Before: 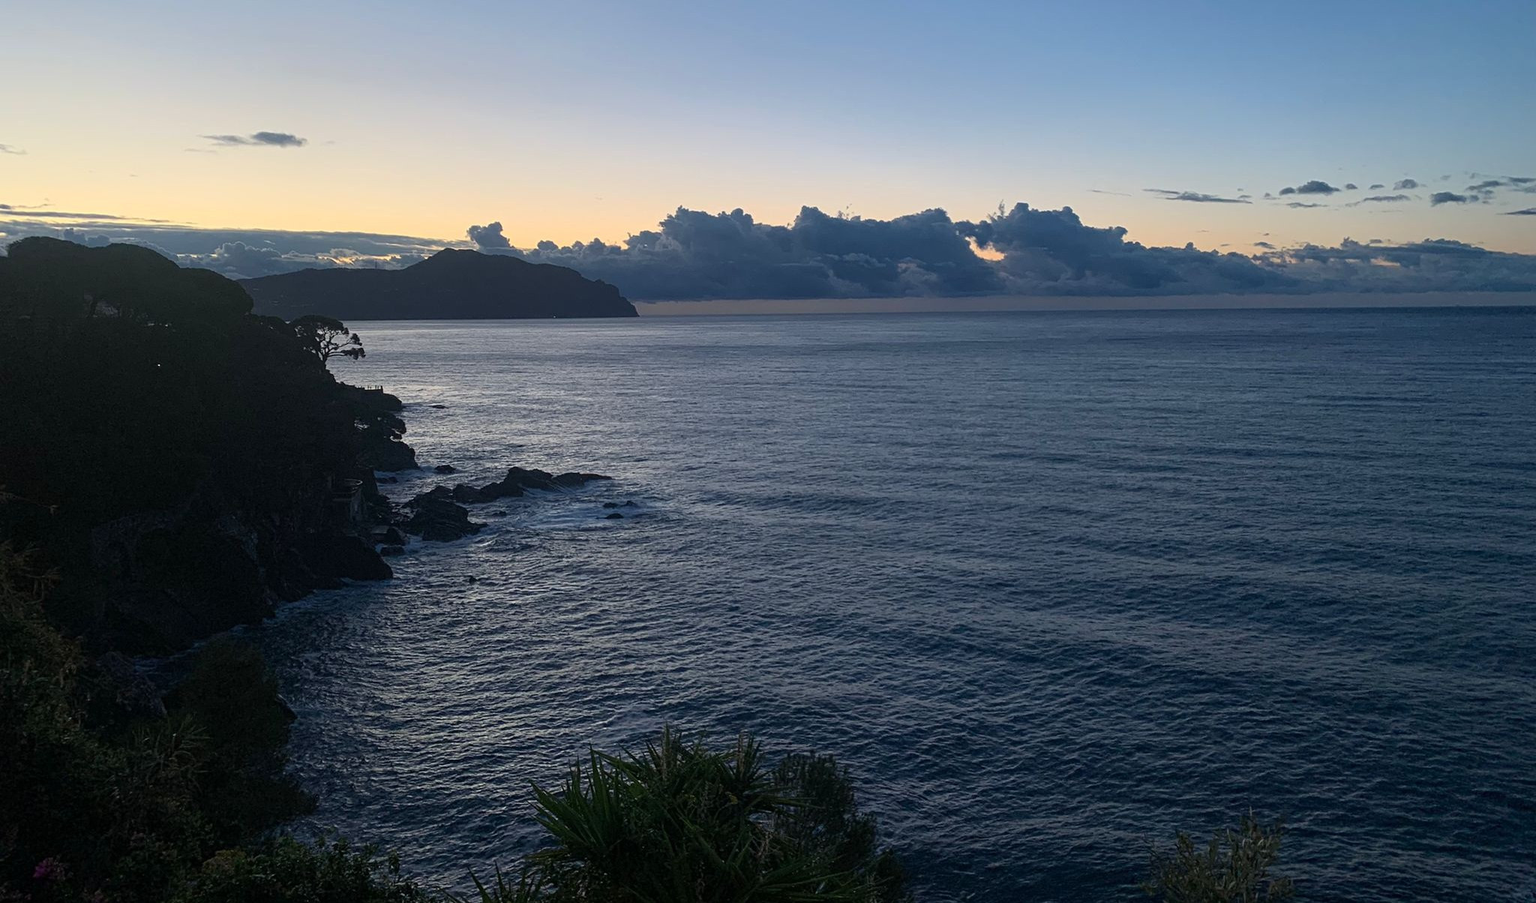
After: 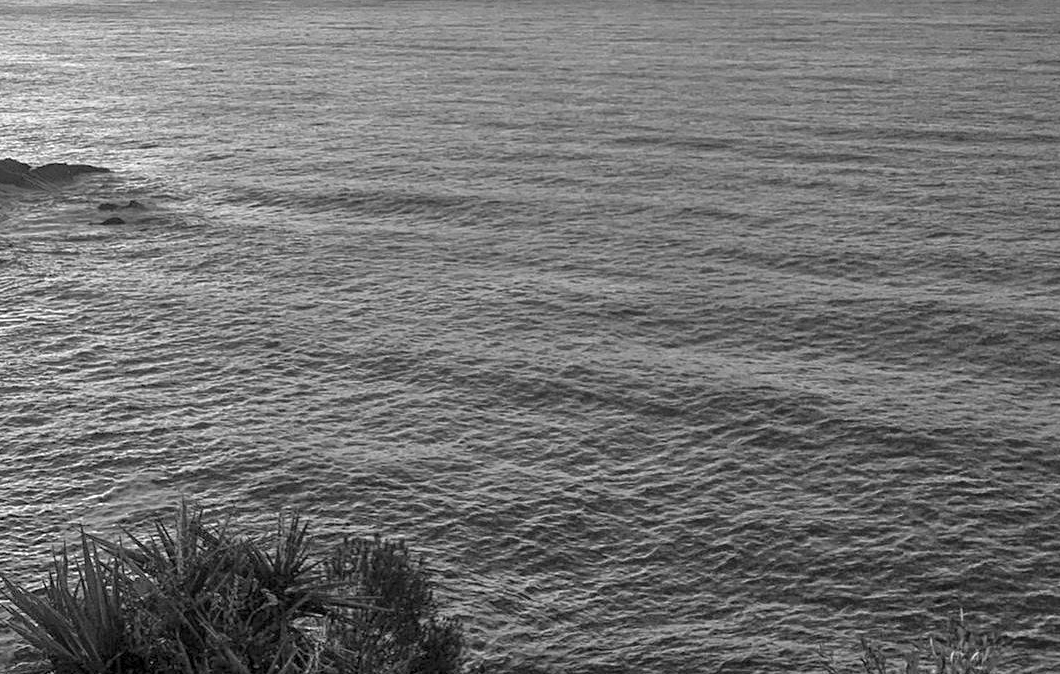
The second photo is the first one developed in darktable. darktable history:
tone equalizer: -8 EV 2 EV, -7 EV 2 EV, -6 EV 2 EV, -5 EV 2 EV, -4 EV 2 EV, -3 EV 1.5 EV, -2 EV 1 EV, -1 EV 0.5 EV
crop: left 34.479%, top 38.822%, right 13.718%, bottom 5.172%
monochrome: a 0, b 0, size 0.5, highlights 0.57
exposure: black level correction 0.001, exposure 0.5 EV, compensate exposure bias true, compensate highlight preservation false
